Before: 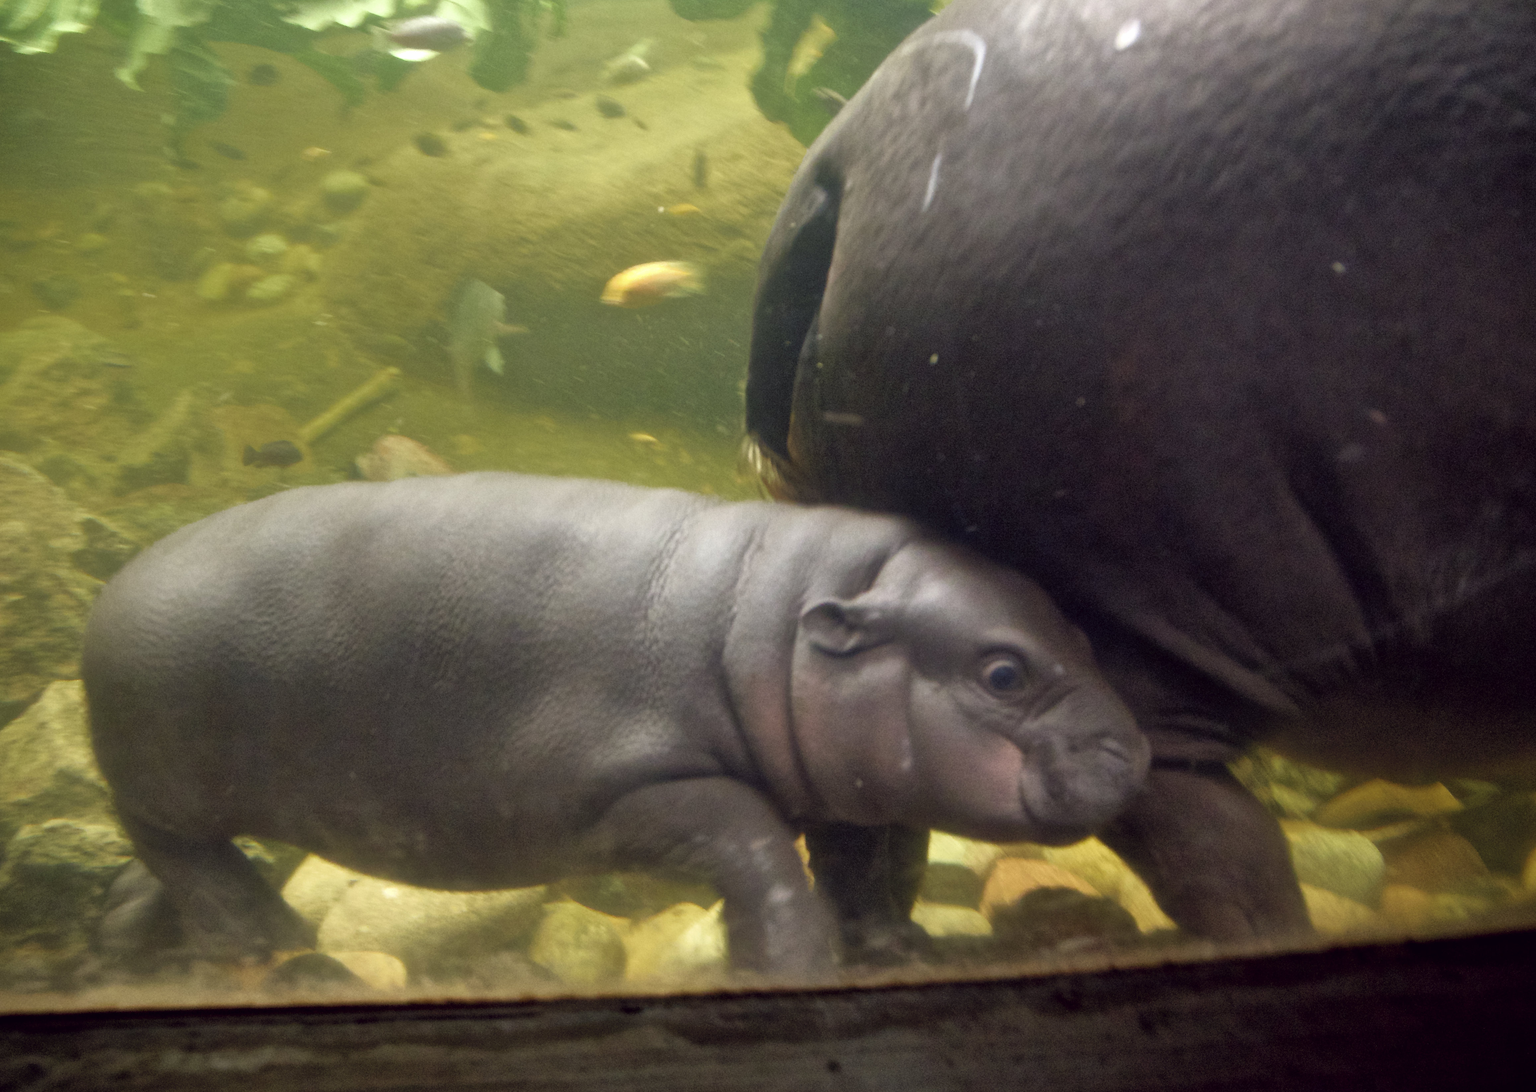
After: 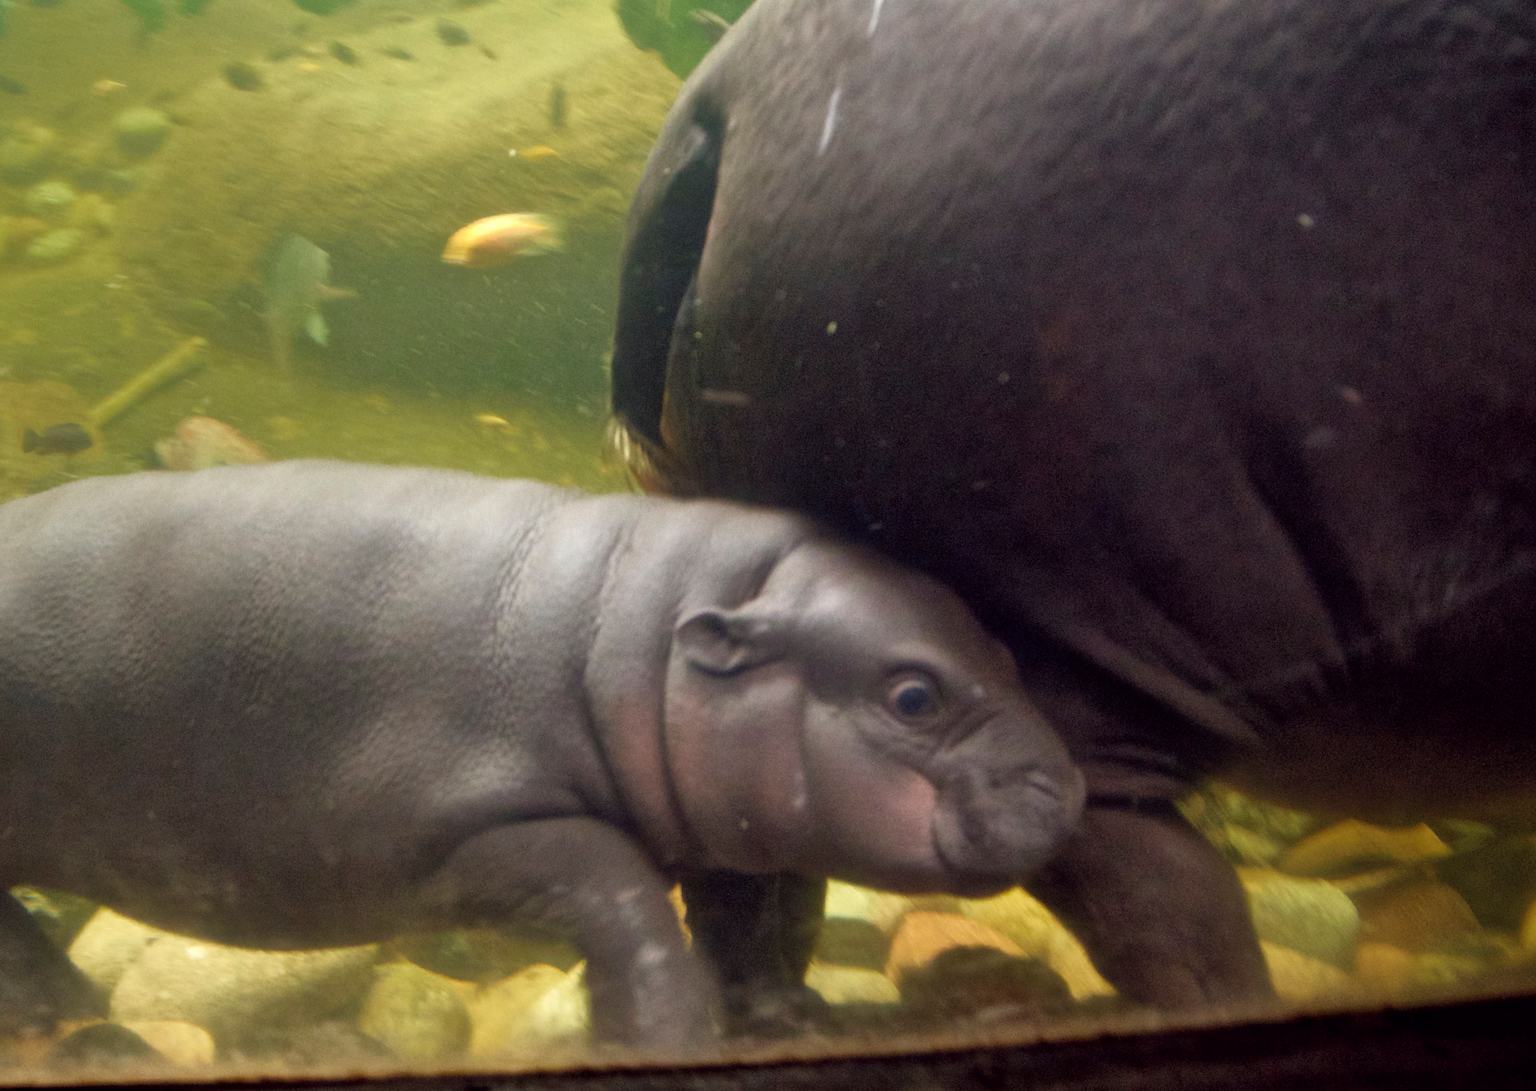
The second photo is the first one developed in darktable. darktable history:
crop: left 14.58%, top 7.29%, bottom 7.29%
